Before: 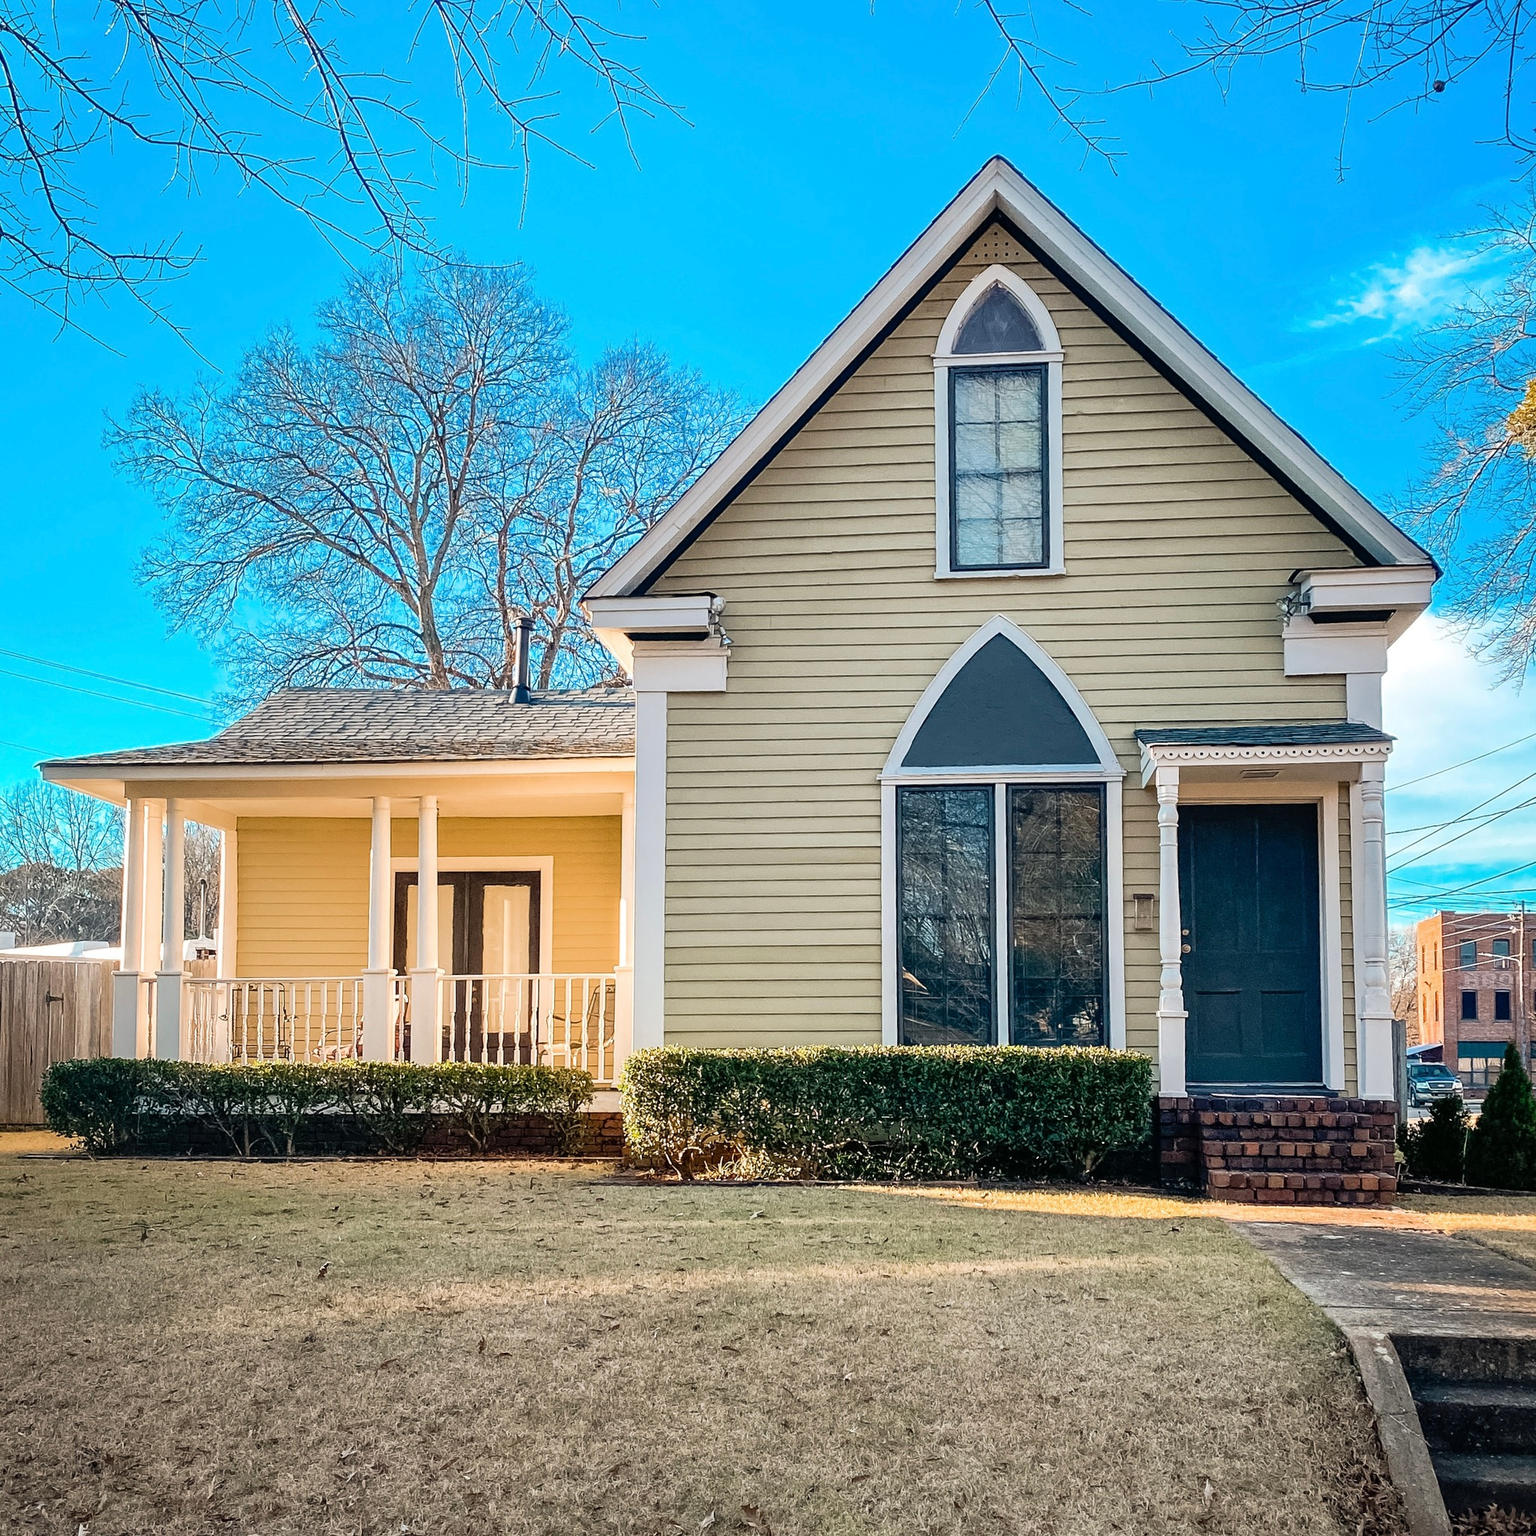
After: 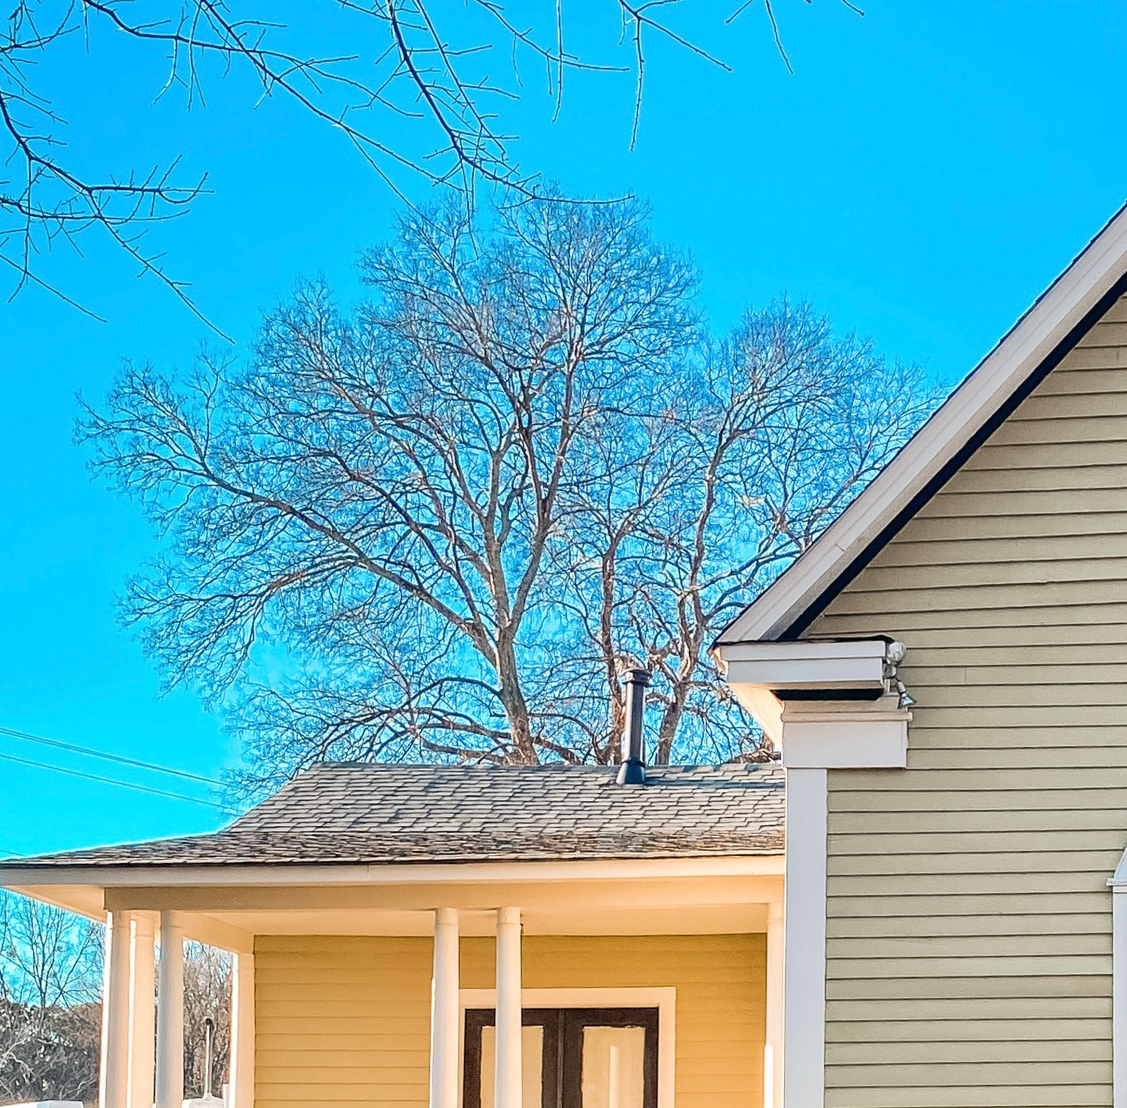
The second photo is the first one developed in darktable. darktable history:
crop and rotate: left 3.045%, top 7.555%, right 41.902%, bottom 38.321%
